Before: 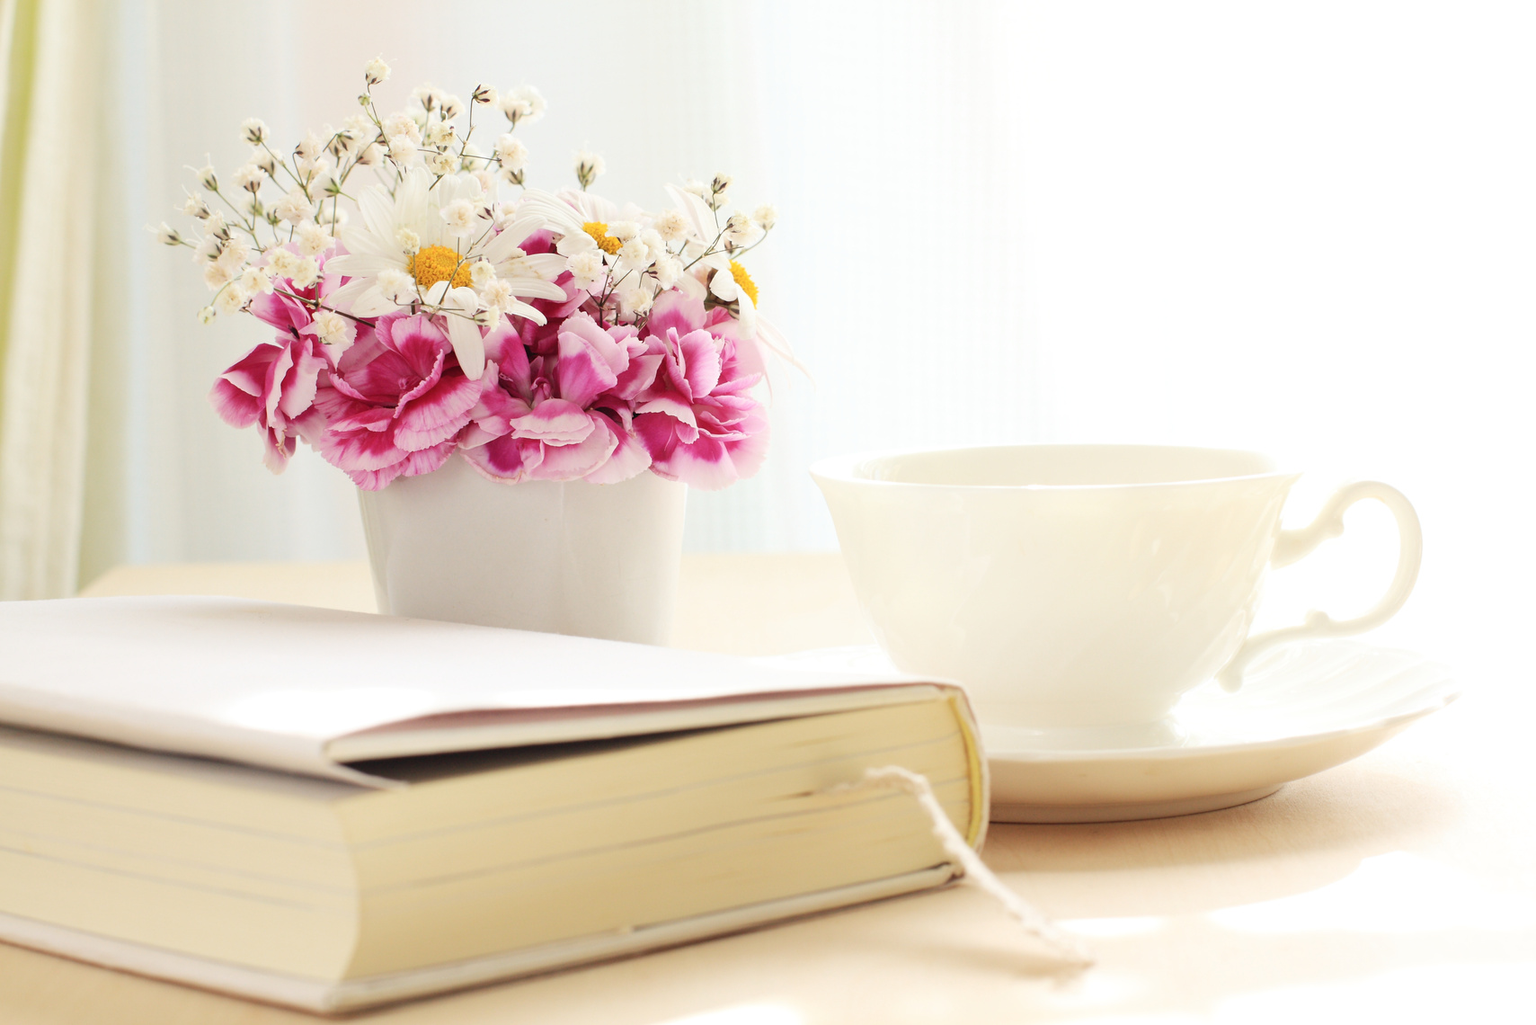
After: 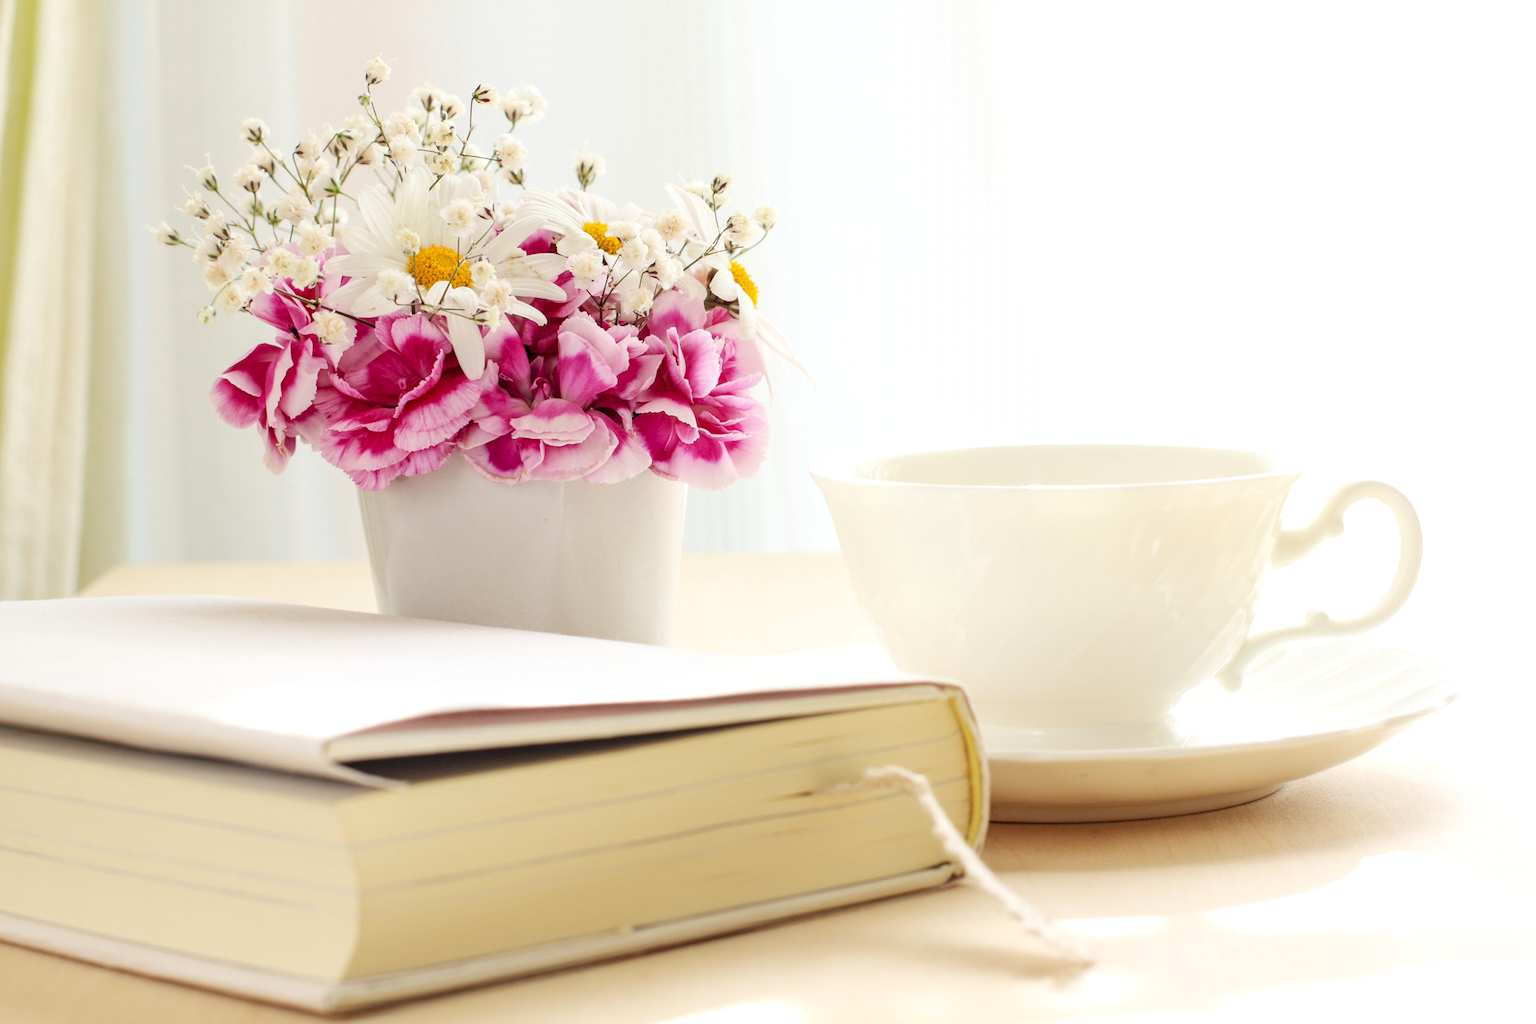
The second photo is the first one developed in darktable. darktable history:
color balance rgb: perceptual saturation grading › global saturation 10.445%
local contrast: on, module defaults
